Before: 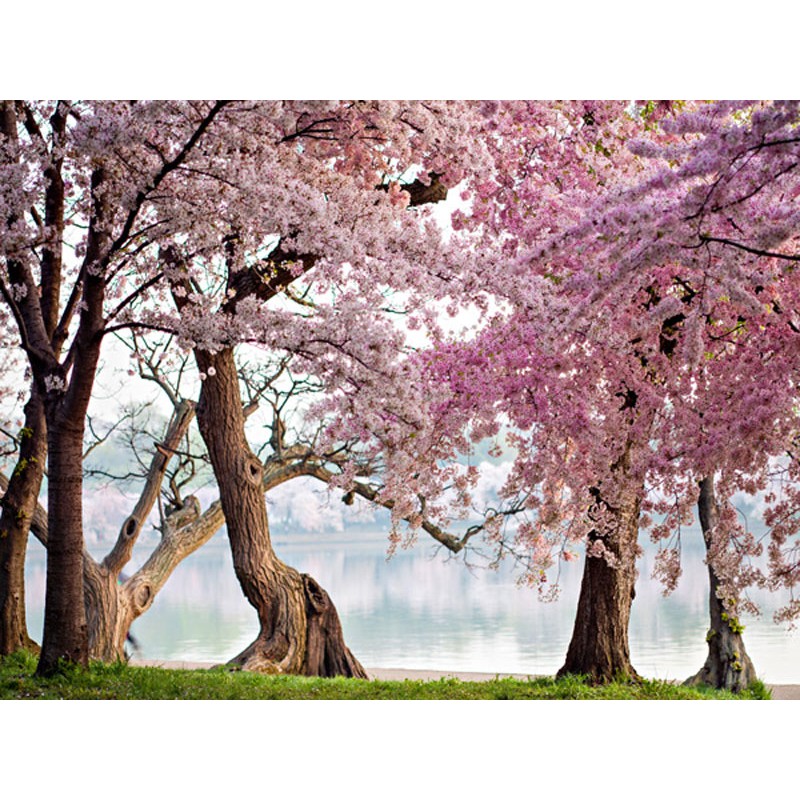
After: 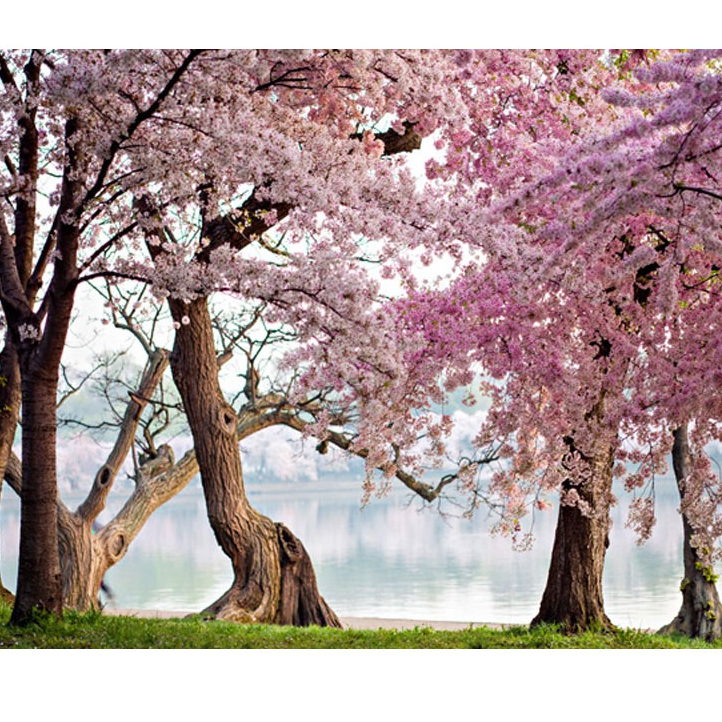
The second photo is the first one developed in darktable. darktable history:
color zones: curves: ch0 [(0, 0.5) (0.143, 0.5) (0.286, 0.5) (0.429, 0.5) (0.571, 0.5) (0.714, 0.476) (0.857, 0.5) (1, 0.5)]; ch2 [(0, 0.5) (0.143, 0.5) (0.286, 0.5) (0.429, 0.5) (0.571, 0.5) (0.714, 0.487) (0.857, 0.5) (1, 0.5)]
crop: left 3.305%, top 6.436%, right 6.389%, bottom 3.258%
